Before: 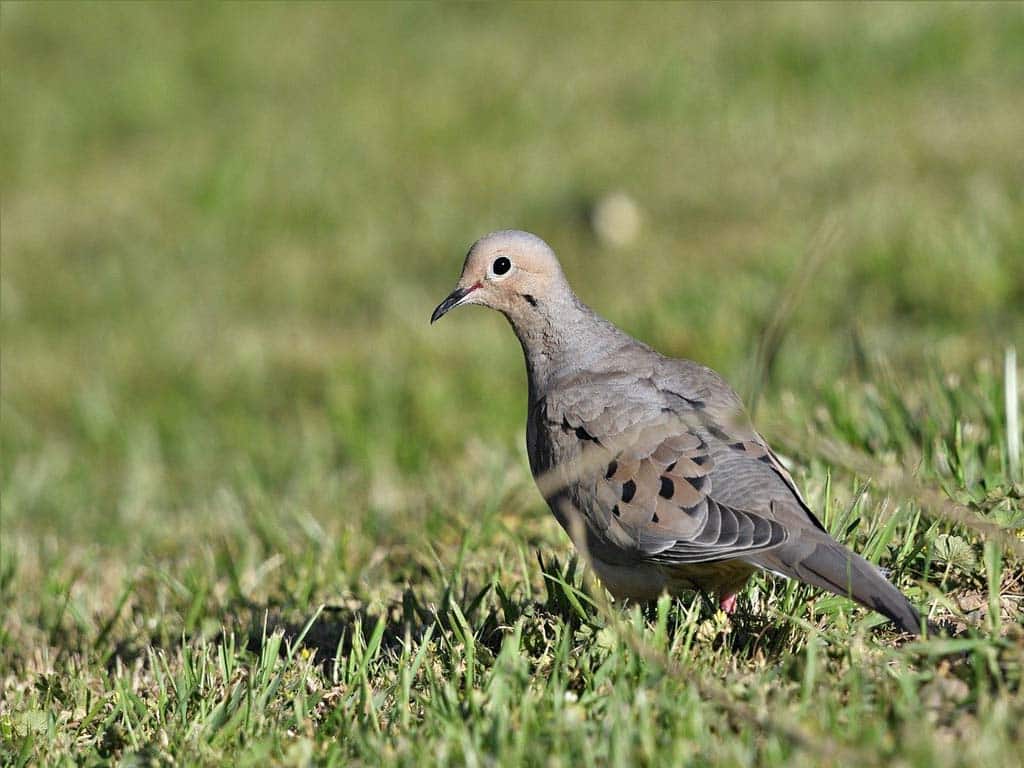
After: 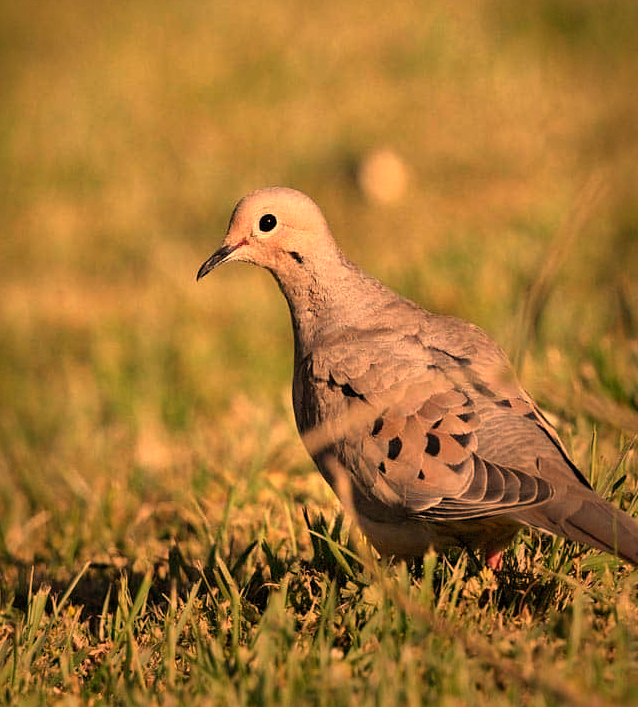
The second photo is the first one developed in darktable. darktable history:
crop and rotate: left 22.918%, top 5.629%, right 14.711%, bottom 2.247%
exposure: black level correction 0.001, exposure -0.125 EV, compensate exposure bias true, compensate highlight preservation false
vignetting: fall-off start 68.33%, fall-off radius 30%, saturation 0.042, center (-0.066, -0.311), width/height ratio 0.992, shape 0.85, dithering 8-bit output
white balance: red 1.467, blue 0.684
